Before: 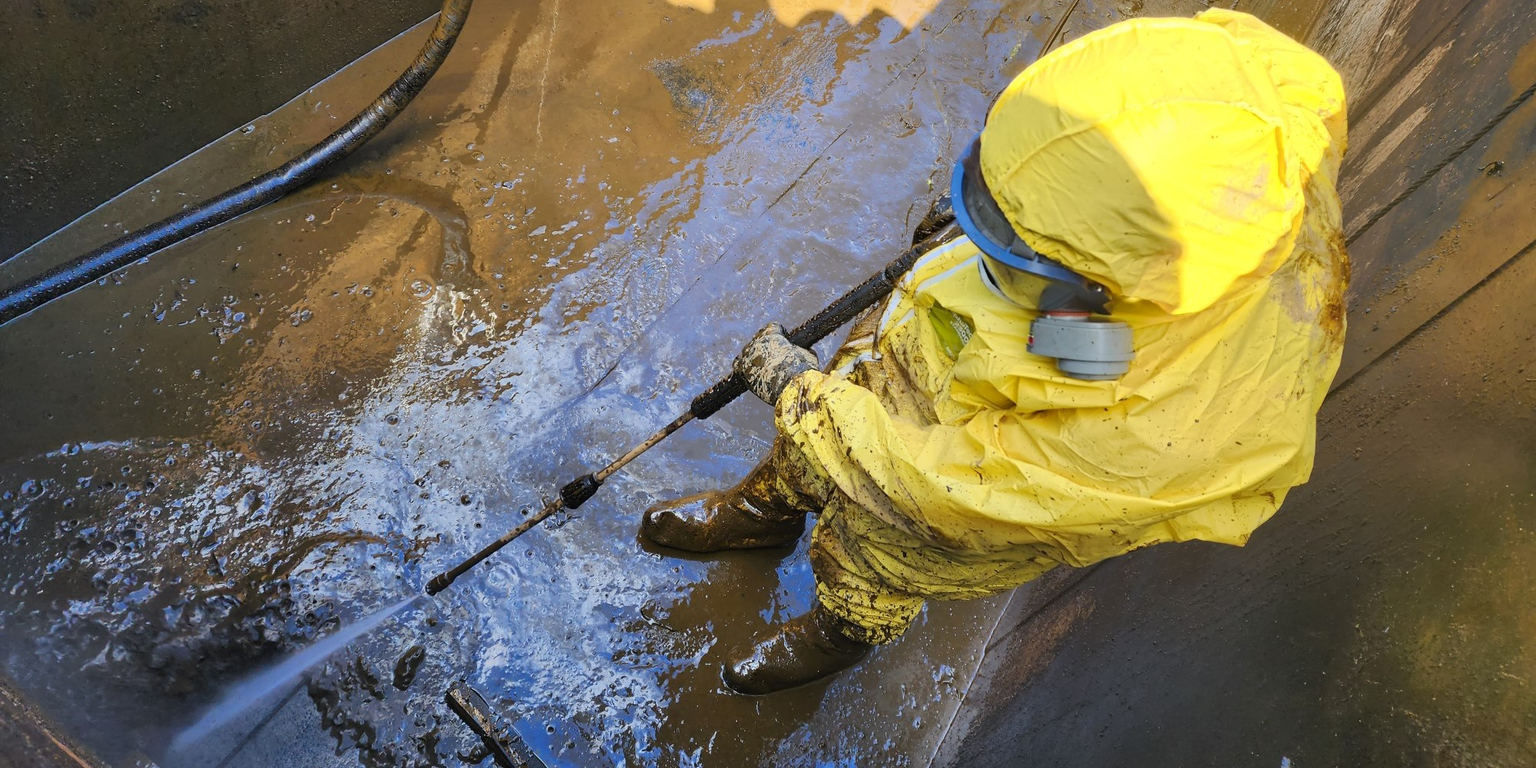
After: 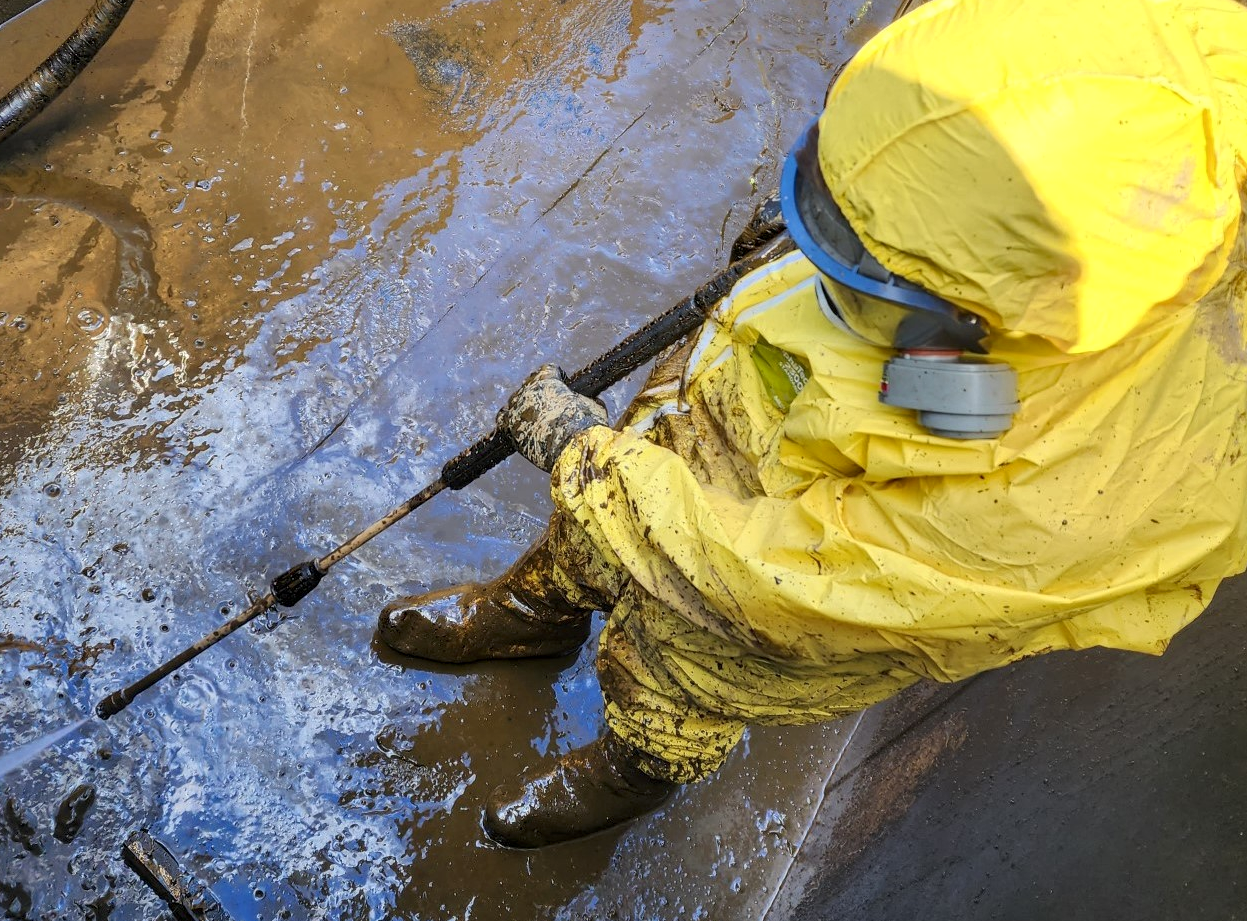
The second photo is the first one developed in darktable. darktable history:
crop and rotate: left 22.918%, top 5.629%, right 14.711%, bottom 2.247%
local contrast: on, module defaults
